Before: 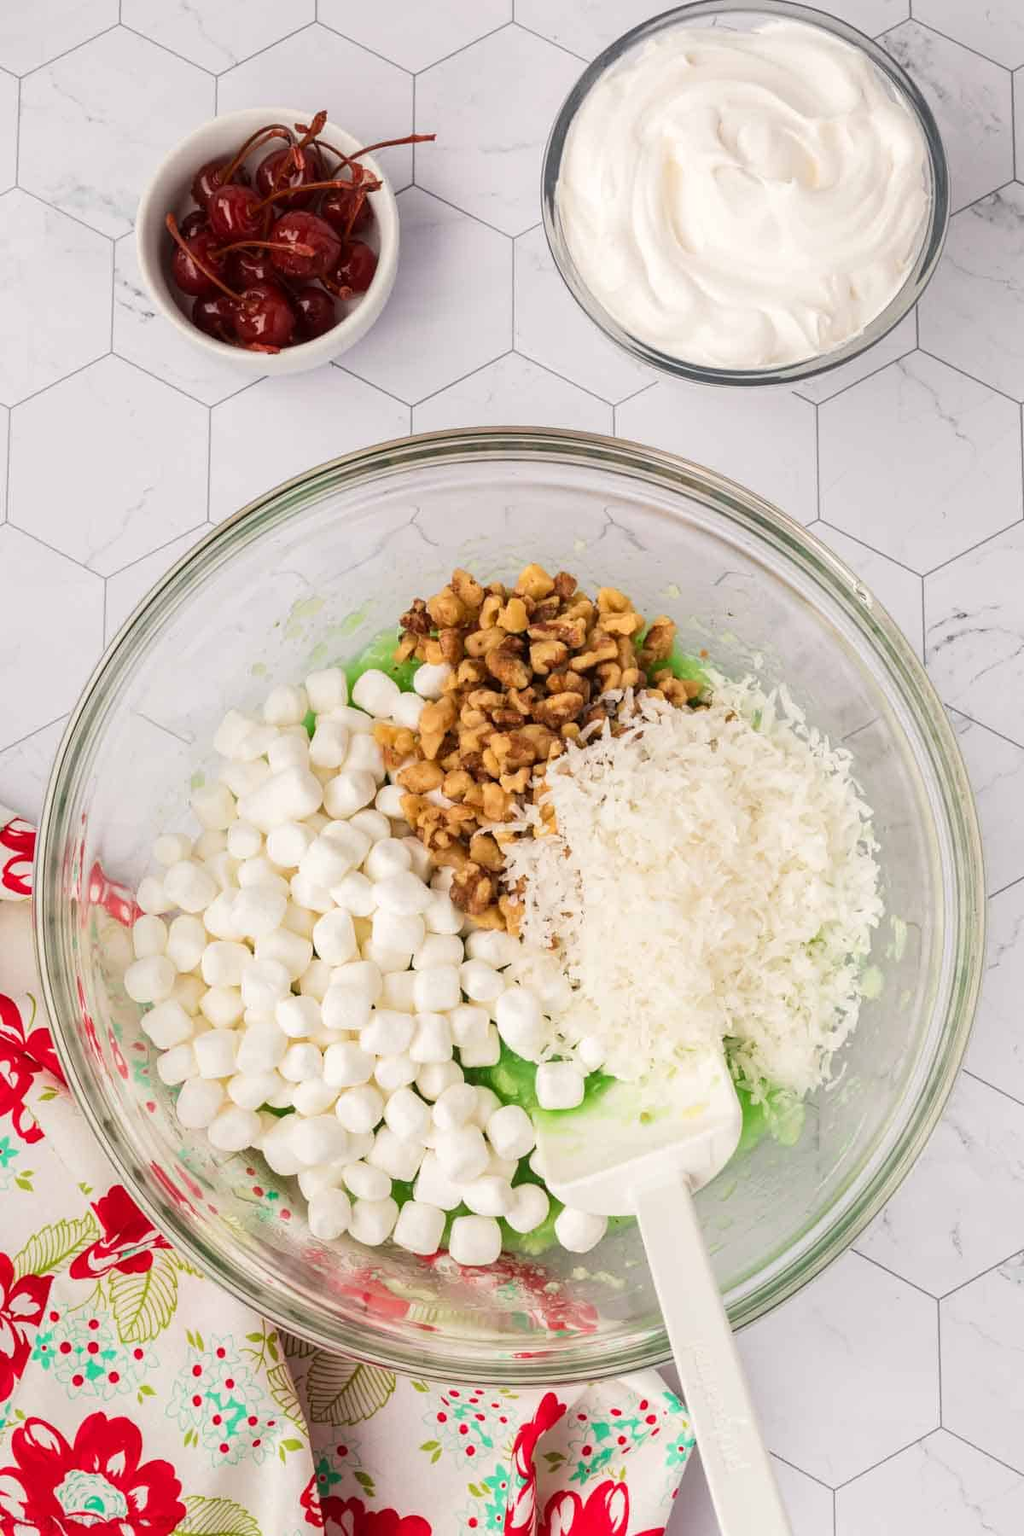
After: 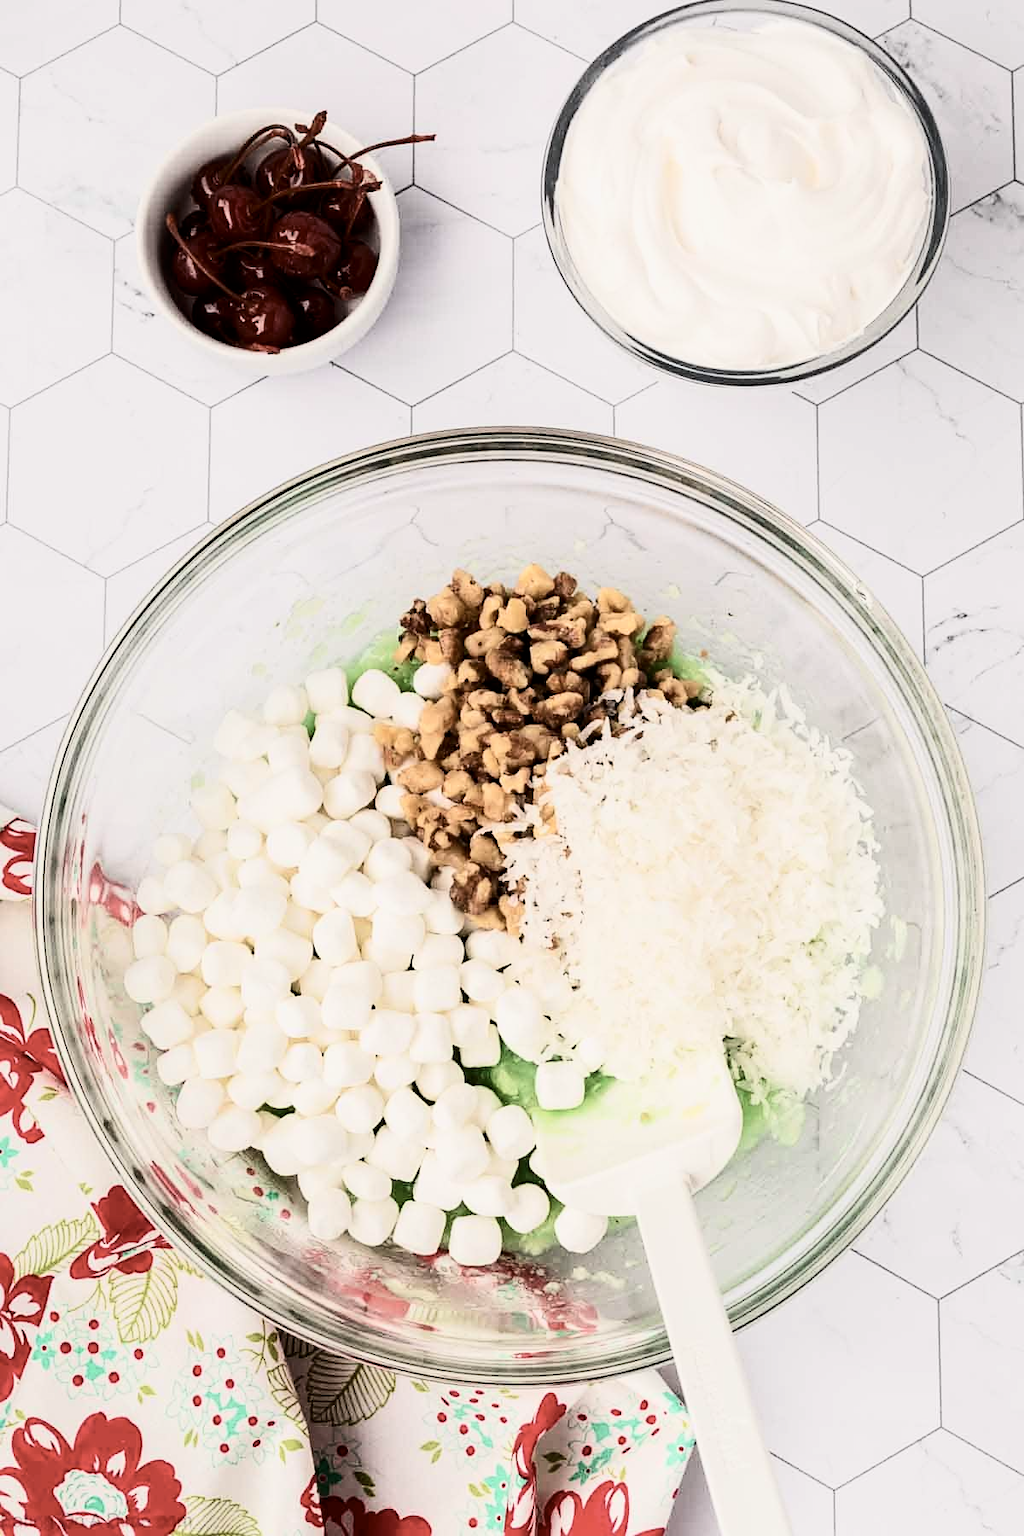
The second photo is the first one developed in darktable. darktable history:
sharpen: amount 0.212
contrast brightness saturation: contrast 0.25, saturation -0.305
filmic rgb: black relative exposure -16 EV, white relative exposure 6.26 EV, threshold 5.95 EV, hardness 5.11, contrast 1.342, color science v6 (2022), enable highlight reconstruction true
